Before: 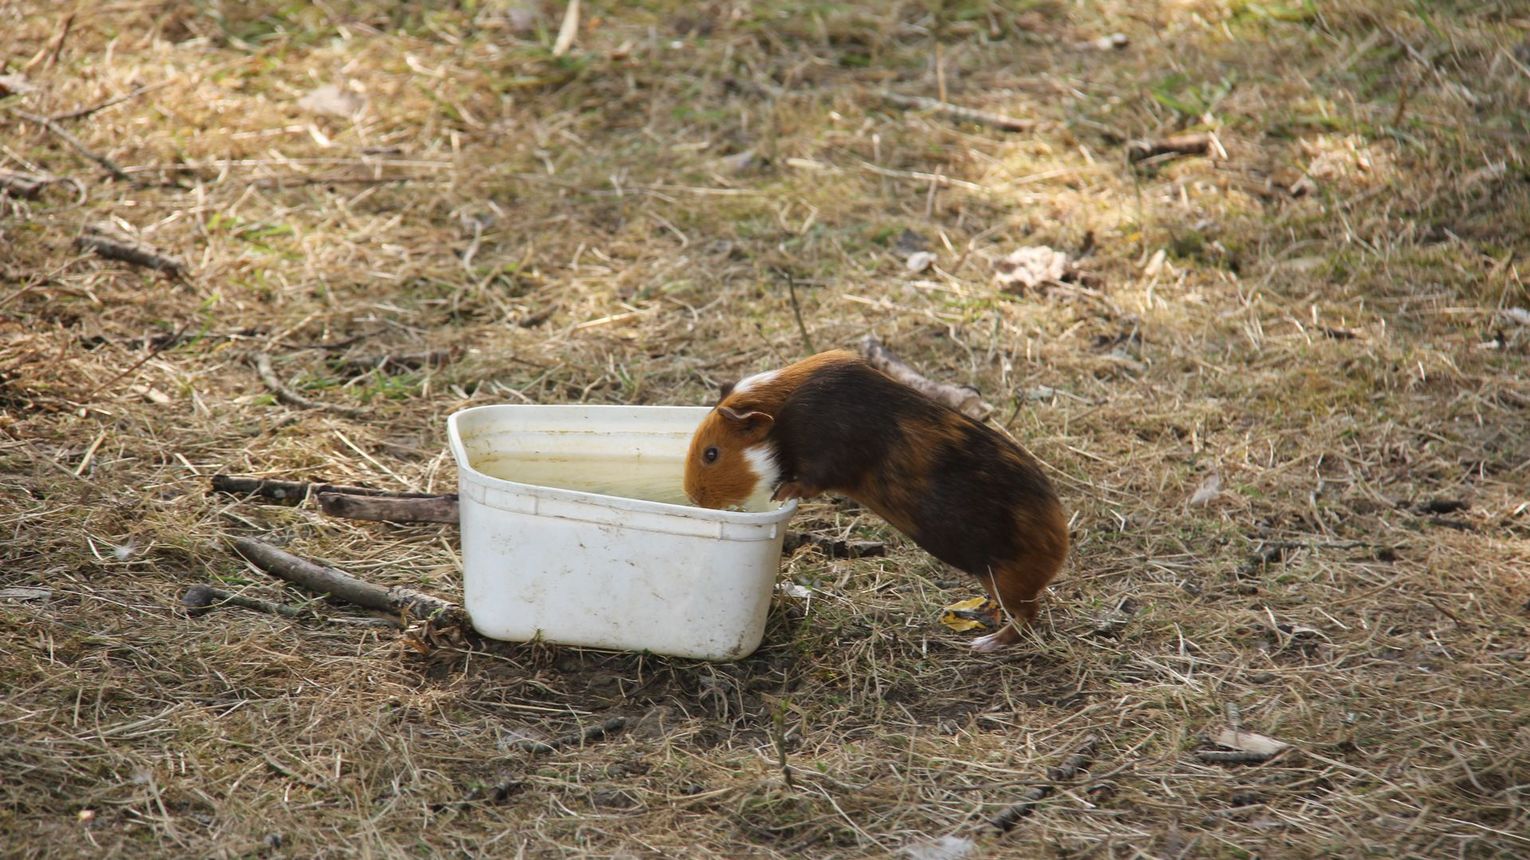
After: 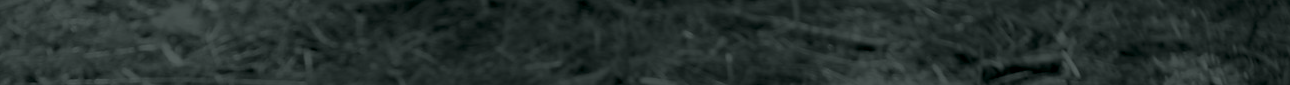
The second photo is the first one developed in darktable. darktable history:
colorize: hue 90°, saturation 19%, lightness 1.59%, version 1
color correction: highlights a* -10.69, highlights b* -19.19
color calibration: illuminant same as pipeline (D50), adaptation none (bypass), gamut compression 1.72
crop and rotate: left 9.644%, top 9.491%, right 6.021%, bottom 80.509%
